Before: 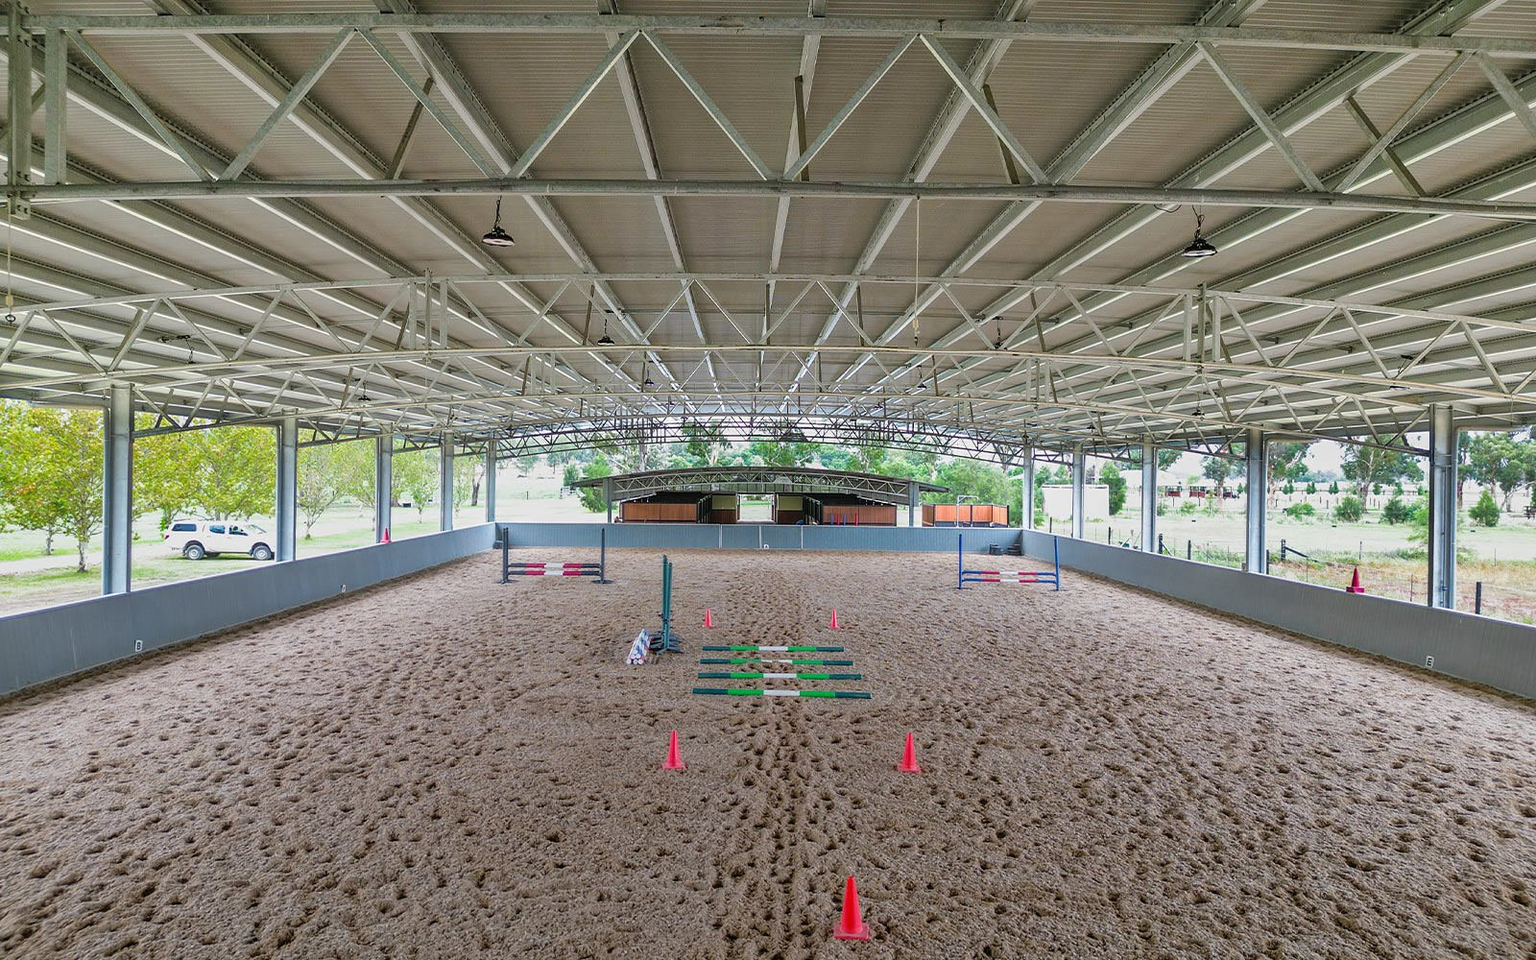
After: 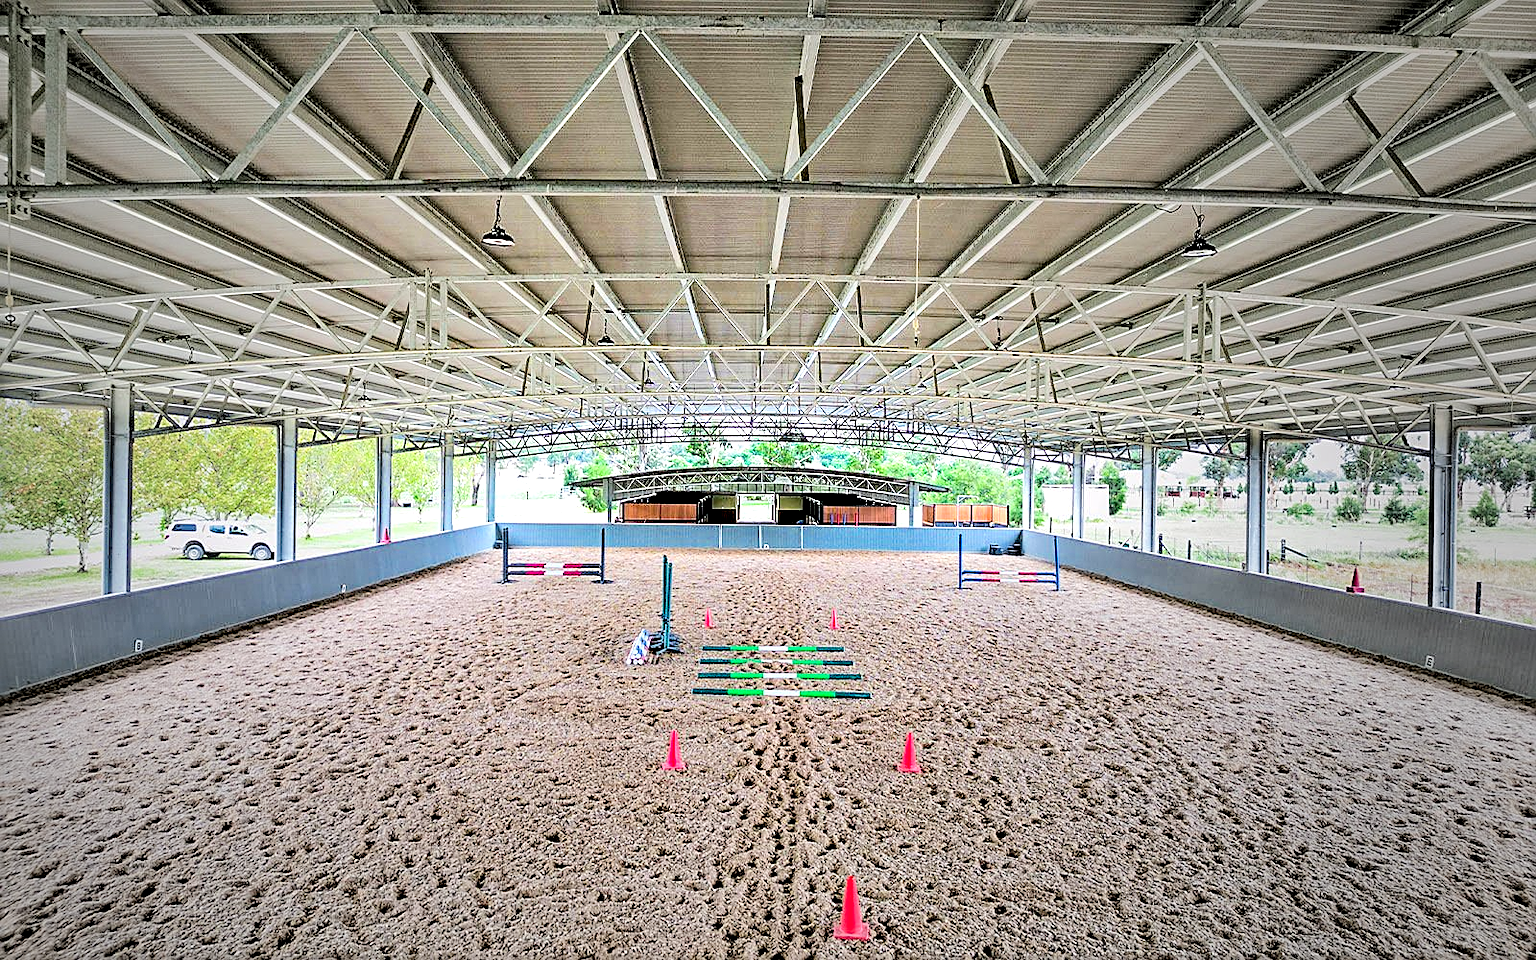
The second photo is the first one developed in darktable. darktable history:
sharpen: on, module defaults
vignetting: fall-off start 34.3%, fall-off radius 64.67%, center (-0.081, 0.071), width/height ratio 0.959
haze removal: compatibility mode true, adaptive false
local contrast: highlights 102%, shadows 100%, detail 119%, midtone range 0.2
contrast equalizer: octaves 7, y [[0.6 ×6], [0.55 ×6], [0 ×6], [0 ×6], [0 ×6]]
tone equalizer: -7 EV 0.142 EV, -6 EV 0.565 EV, -5 EV 1.17 EV, -4 EV 1.32 EV, -3 EV 1.17 EV, -2 EV 0.6 EV, -1 EV 0.155 EV, edges refinement/feathering 500, mask exposure compensation -1.57 EV, preserve details no
